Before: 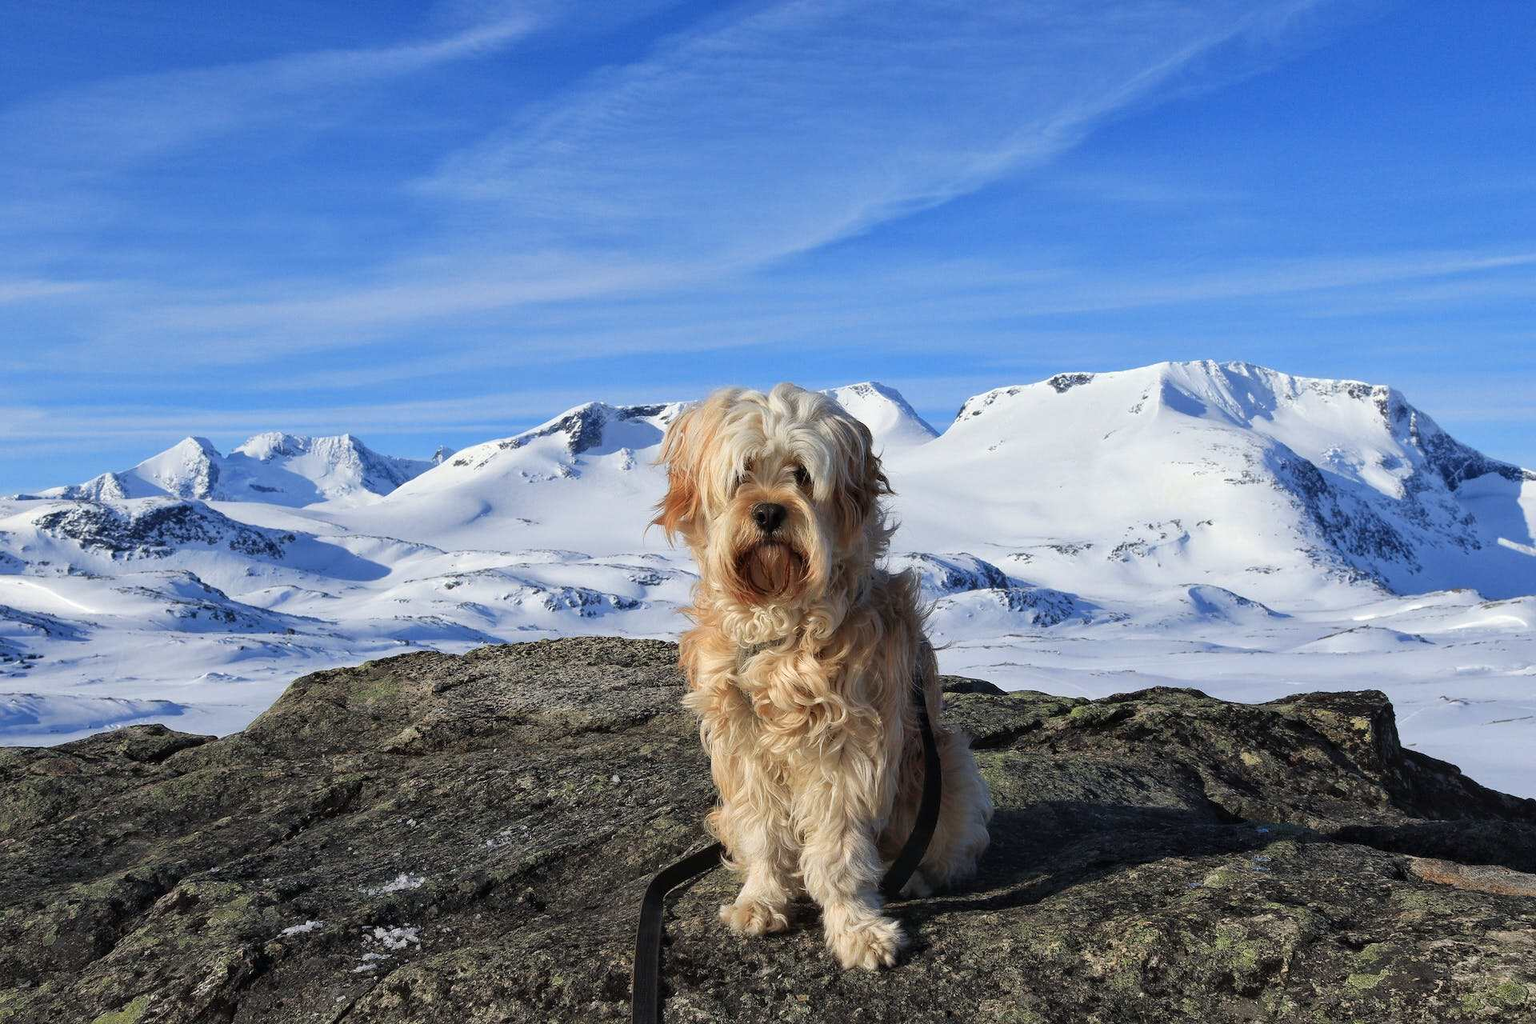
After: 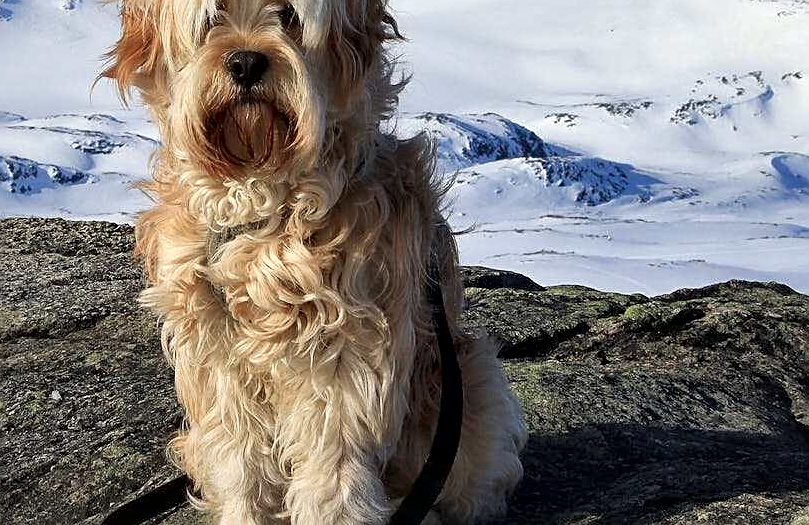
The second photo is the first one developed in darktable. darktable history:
crop: left 37.221%, top 45.169%, right 20.63%, bottom 13.777%
sharpen: on, module defaults
local contrast: mode bilateral grid, contrast 100, coarseness 100, detail 165%, midtone range 0.2
